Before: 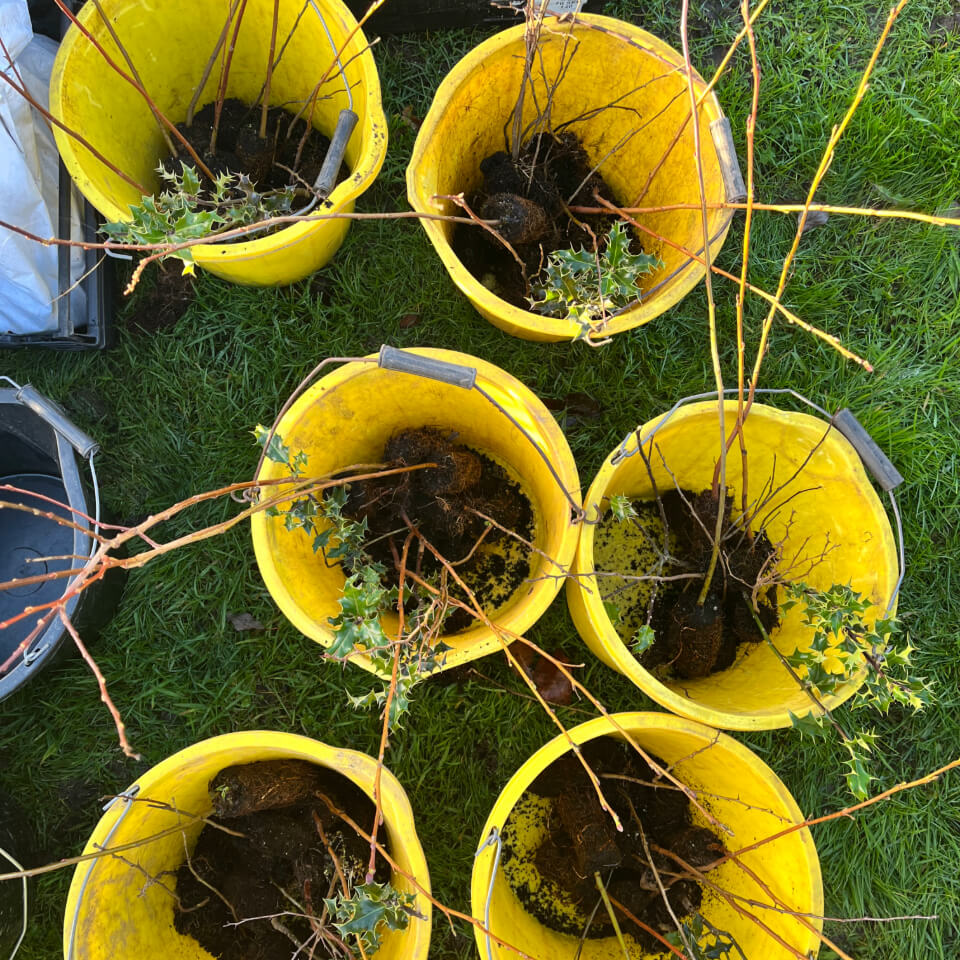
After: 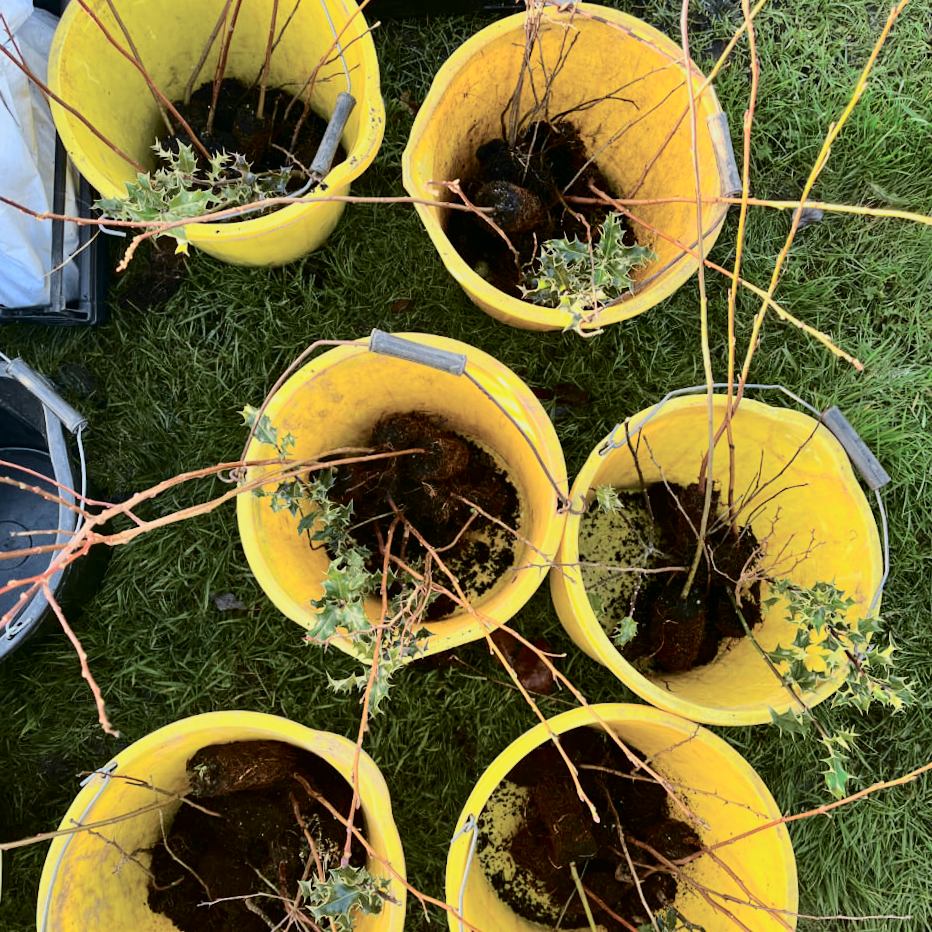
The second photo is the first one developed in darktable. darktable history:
tone curve: curves: ch0 [(0, 0) (0.049, 0.01) (0.154, 0.081) (0.491, 0.56) (0.739, 0.794) (0.992, 0.937)]; ch1 [(0, 0) (0.172, 0.123) (0.317, 0.272) (0.401, 0.422) (0.499, 0.497) (0.531, 0.54) (0.615, 0.603) (0.741, 0.783) (1, 1)]; ch2 [(0, 0) (0.411, 0.424) (0.462, 0.464) (0.502, 0.489) (0.544, 0.551) (0.686, 0.638) (1, 1)], color space Lab, independent channels, preserve colors none
crop and rotate: angle -1.69°
